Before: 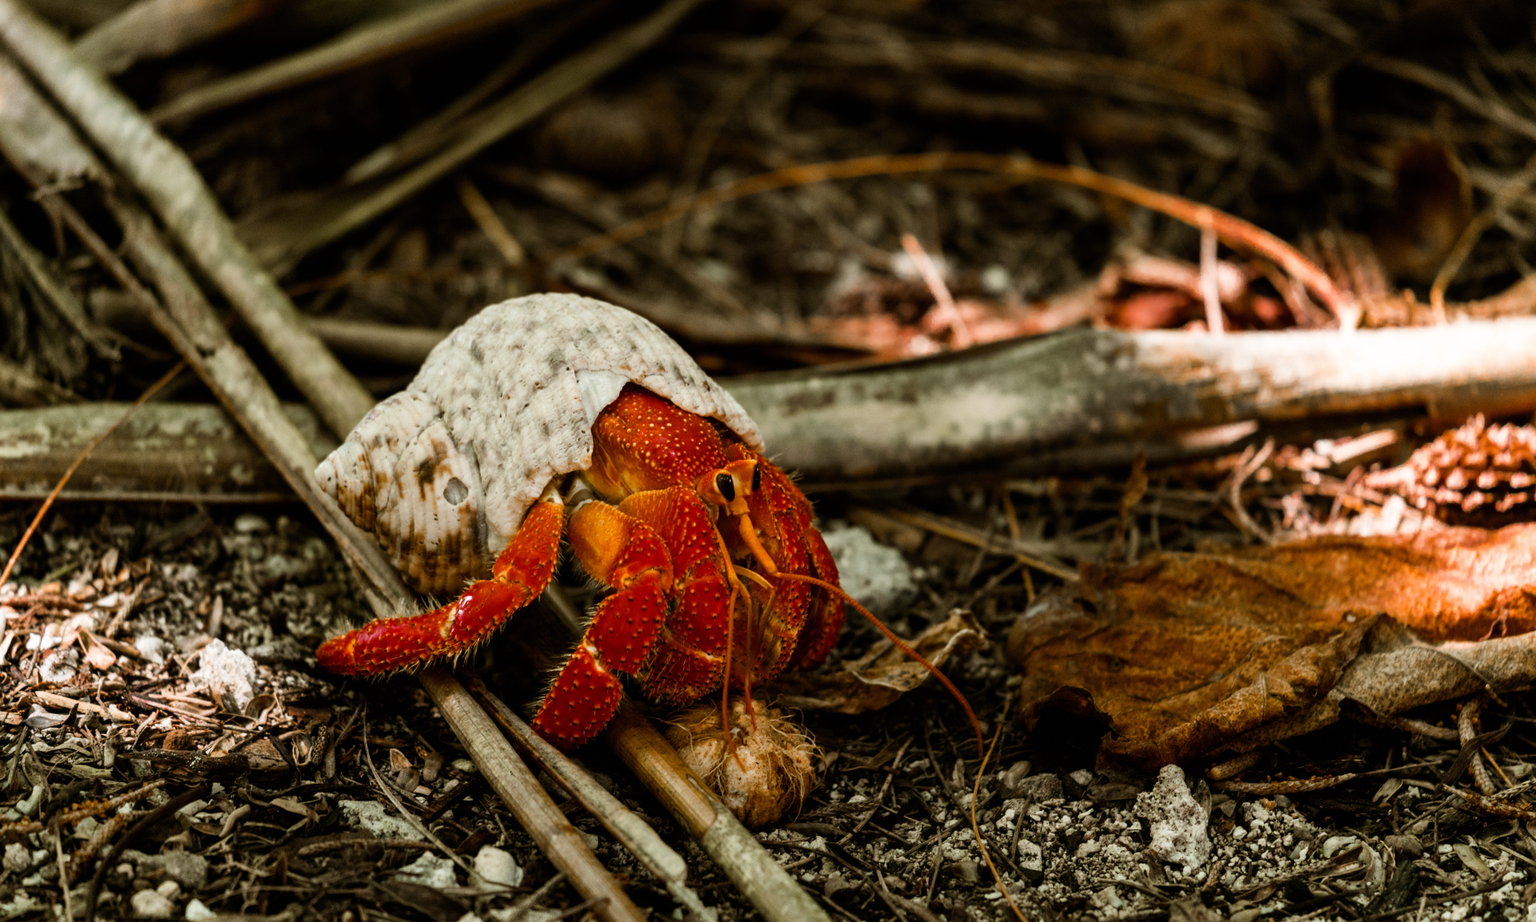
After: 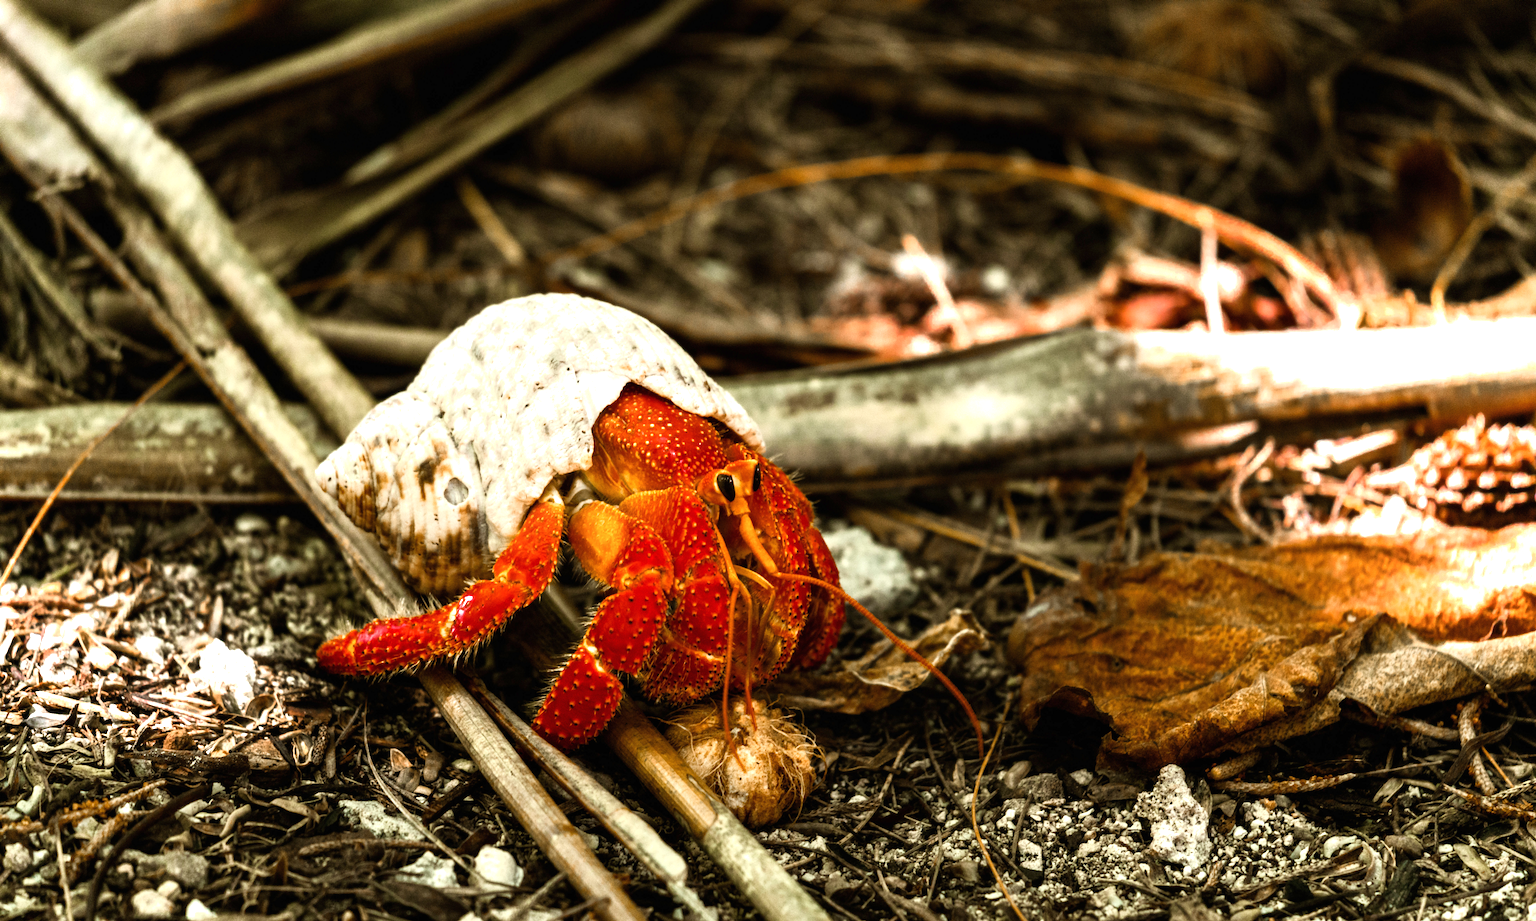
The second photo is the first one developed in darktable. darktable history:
shadows and highlights: shadows 0, highlights 40
exposure: black level correction 0, exposure 1 EV, compensate highlight preservation false
